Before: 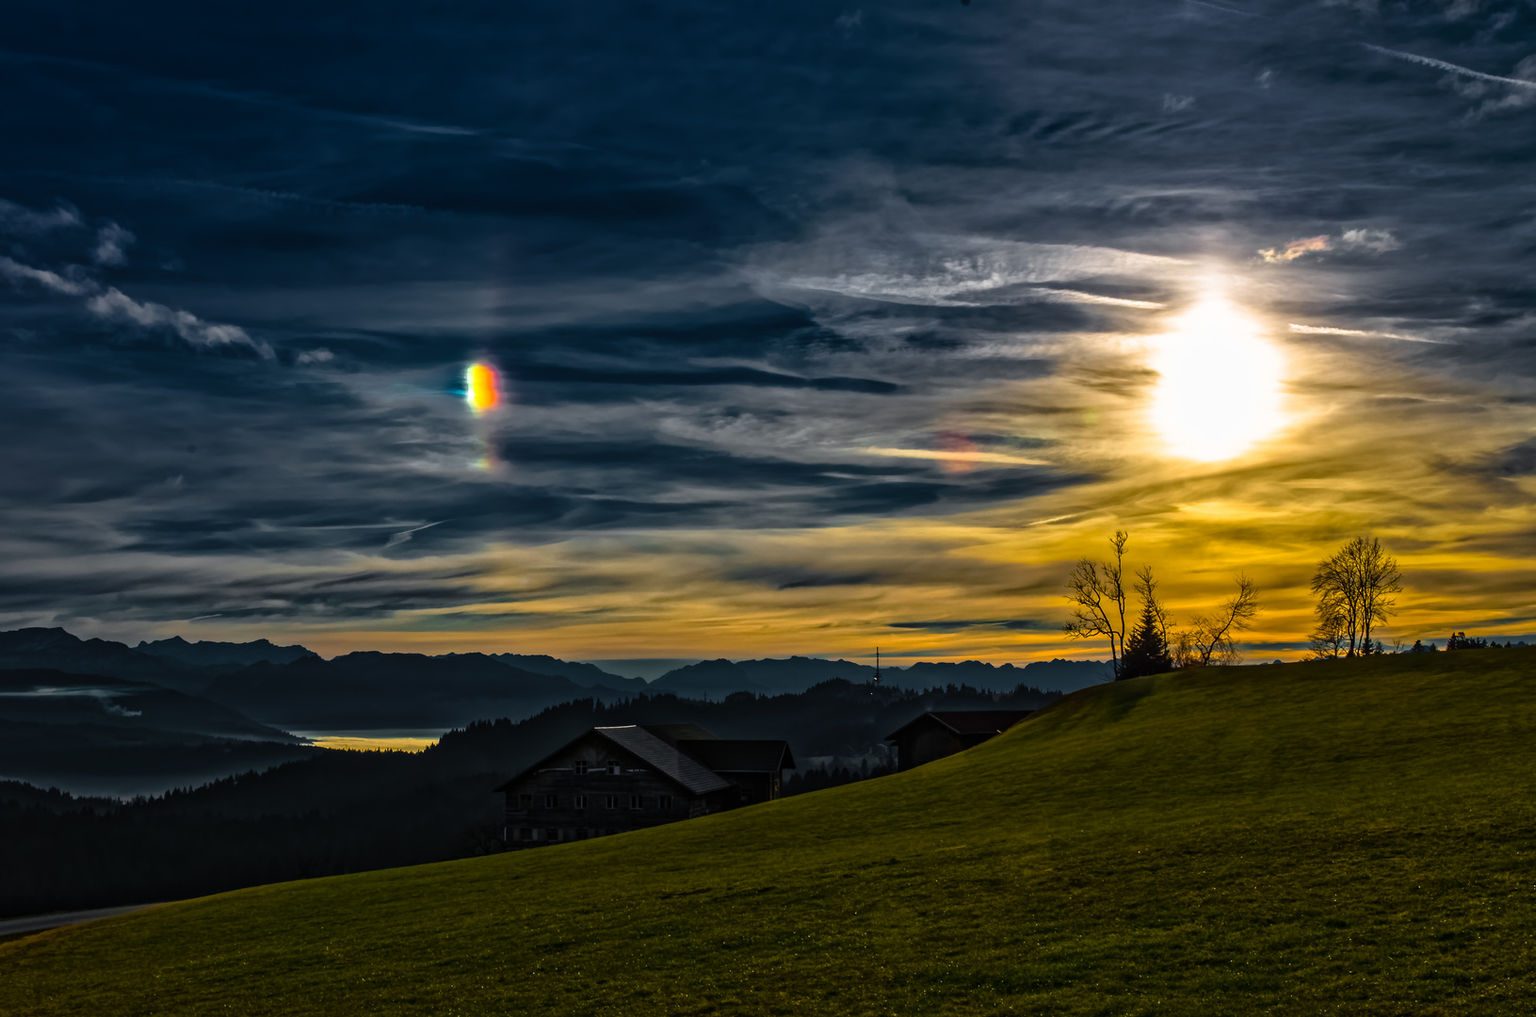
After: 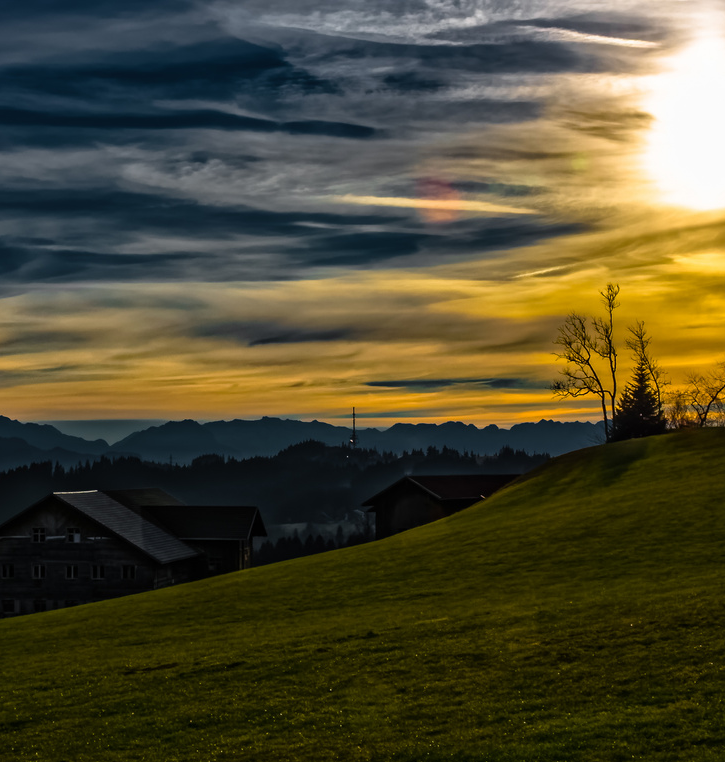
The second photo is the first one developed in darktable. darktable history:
crop: left 35.458%, top 25.944%, right 20.051%, bottom 3.45%
